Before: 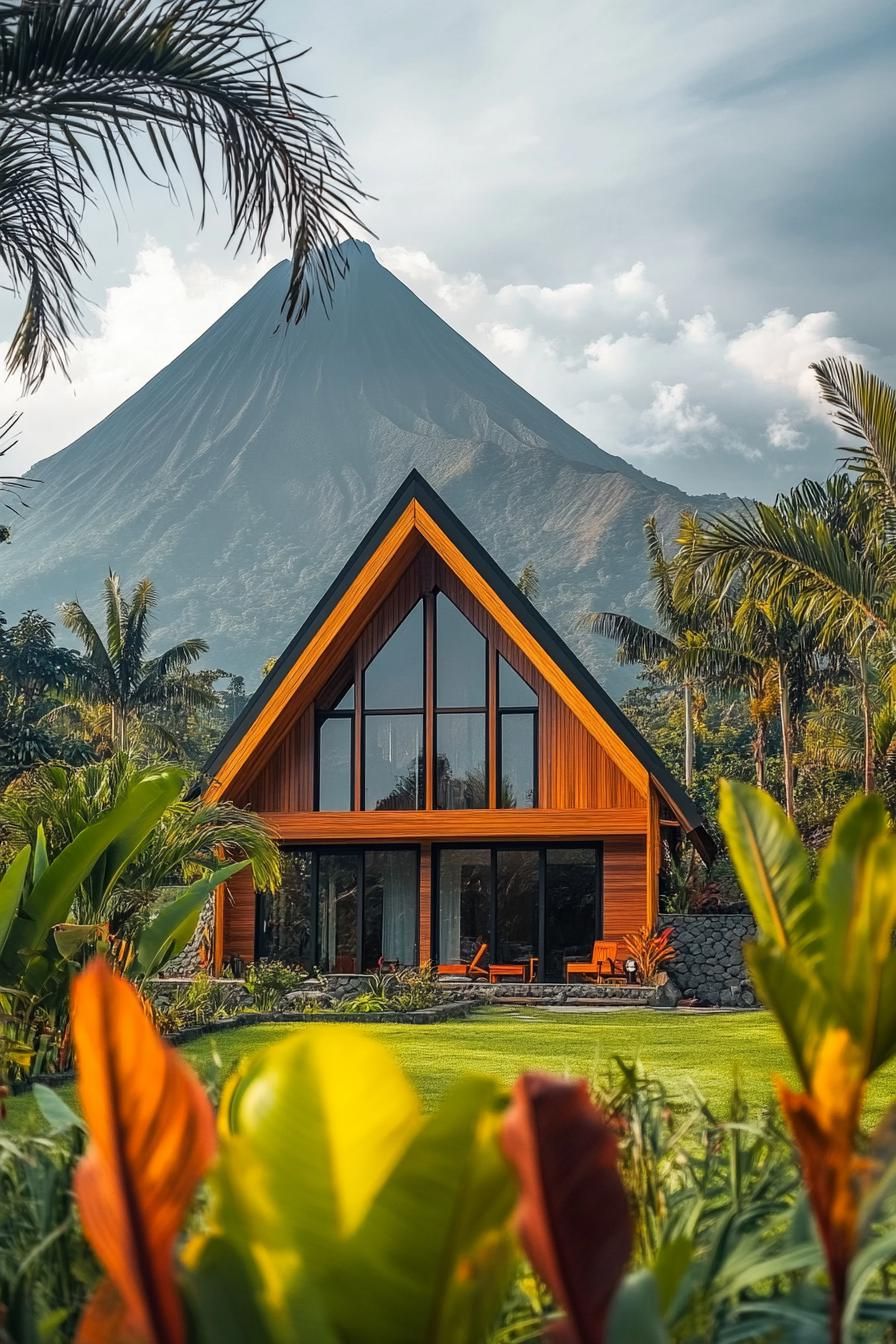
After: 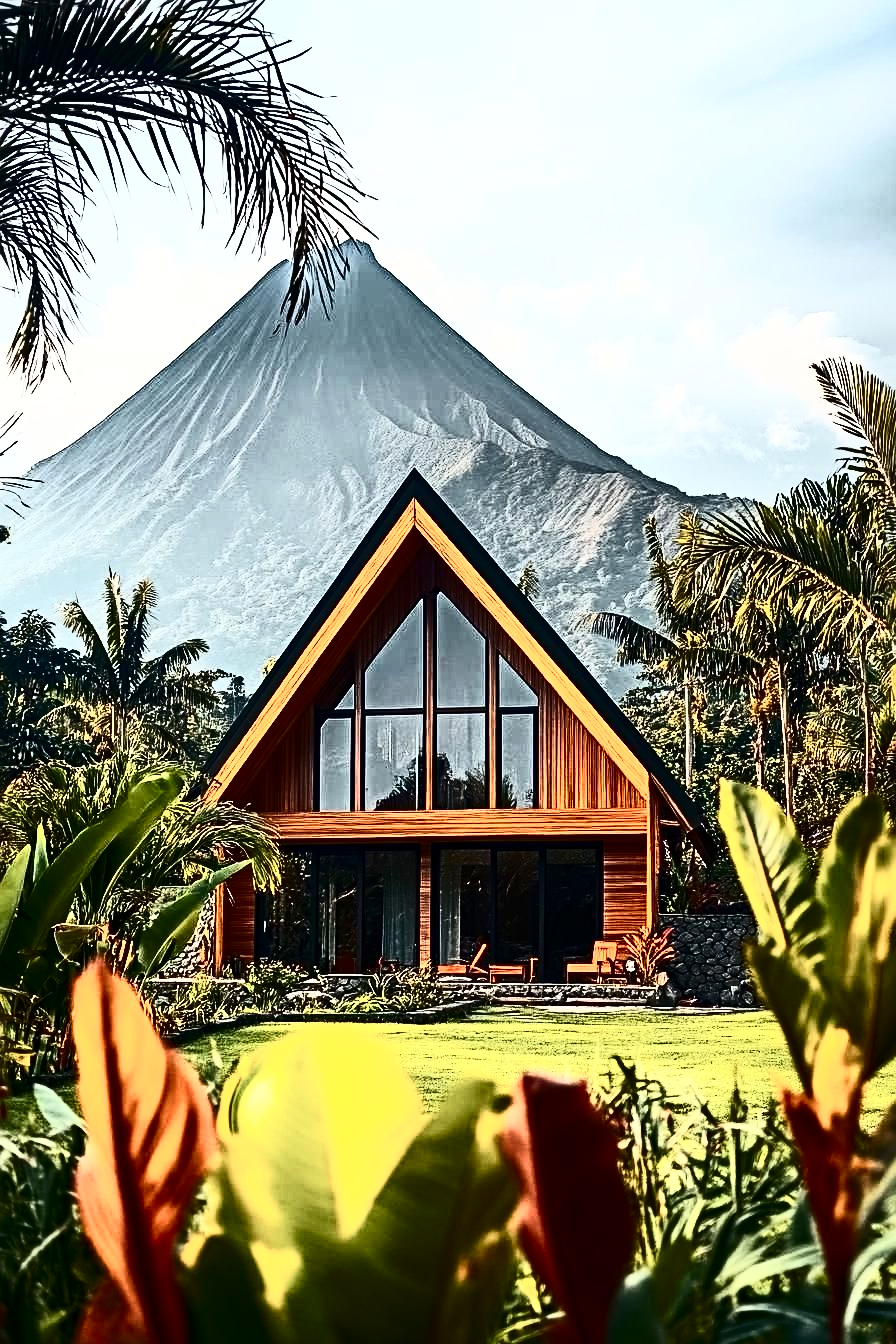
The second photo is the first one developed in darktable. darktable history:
sharpen: radius 4.914
contrast brightness saturation: contrast 0.939, brightness 0.201
shadows and highlights: shadows -31.73, highlights 30.15
